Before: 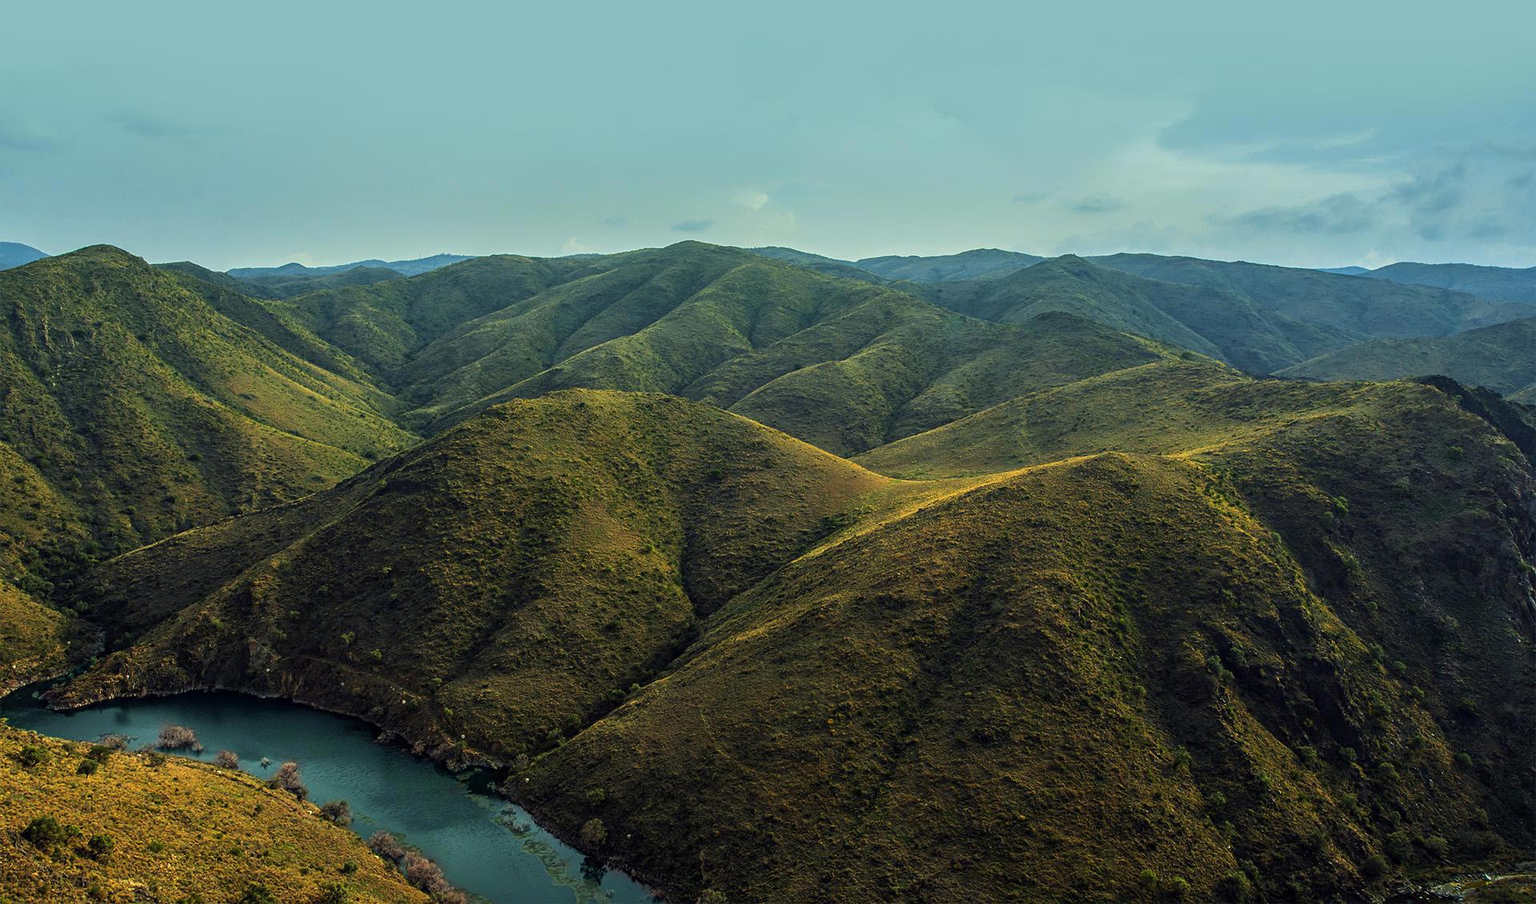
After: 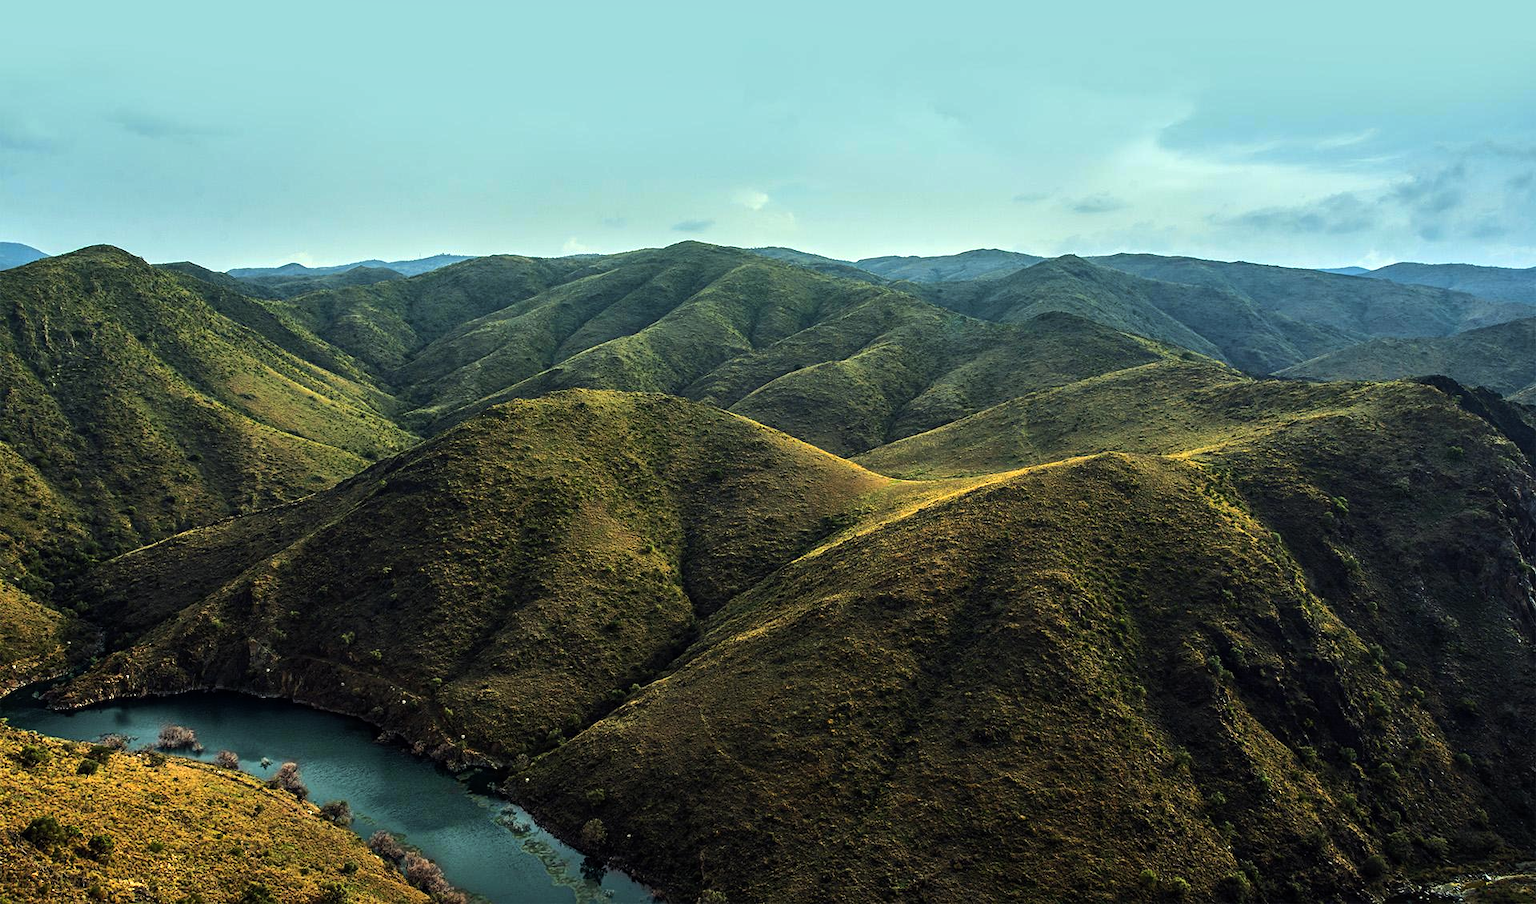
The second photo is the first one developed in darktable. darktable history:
shadows and highlights: radius 125.27, shadows 30.43, highlights -30.76, low approximation 0.01, soften with gaussian
tone equalizer: -8 EV -0.719 EV, -7 EV -0.677 EV, -6 EV -0.574 EV, -5 EV -0.413 EV, -3 EV 0.403 EV, -2 EV 0.6 EV, -1 EV 0.686 EV, +0 EV 0.751 EV, edges refinement/feathering 500, mask exposure compensation -1.57 EV, preserve details no
